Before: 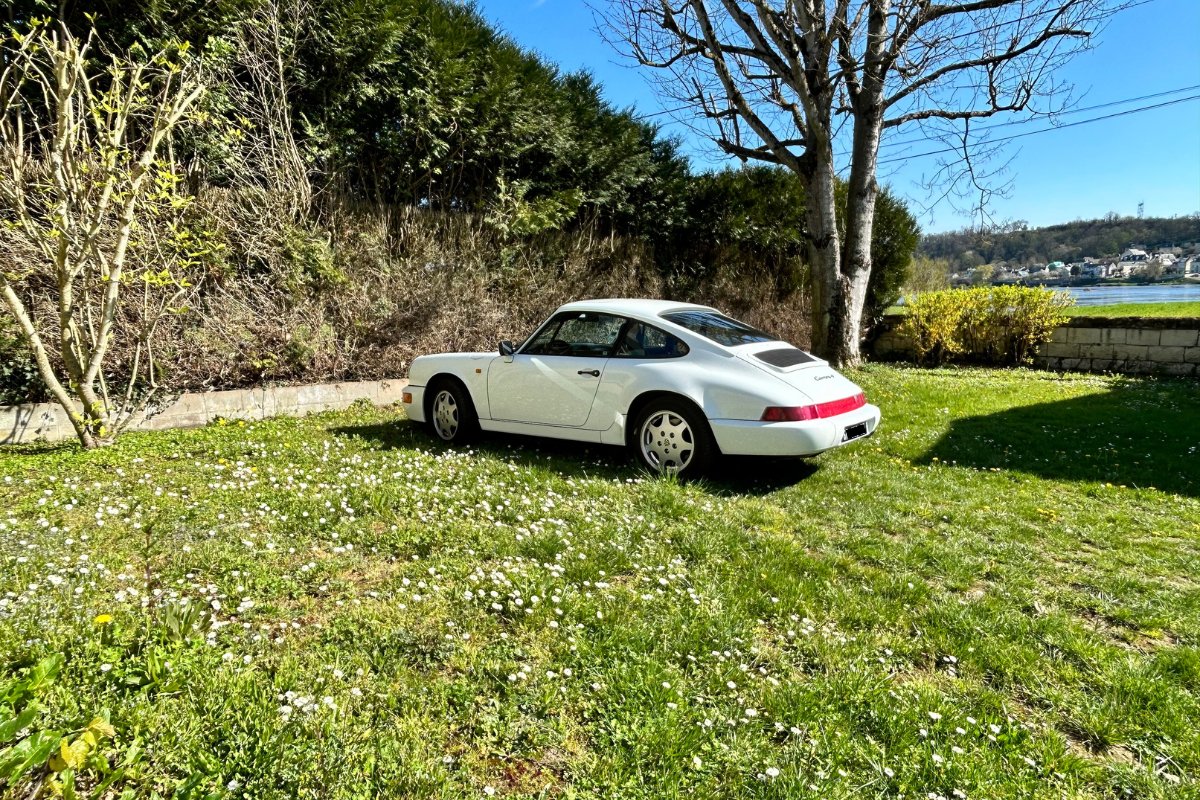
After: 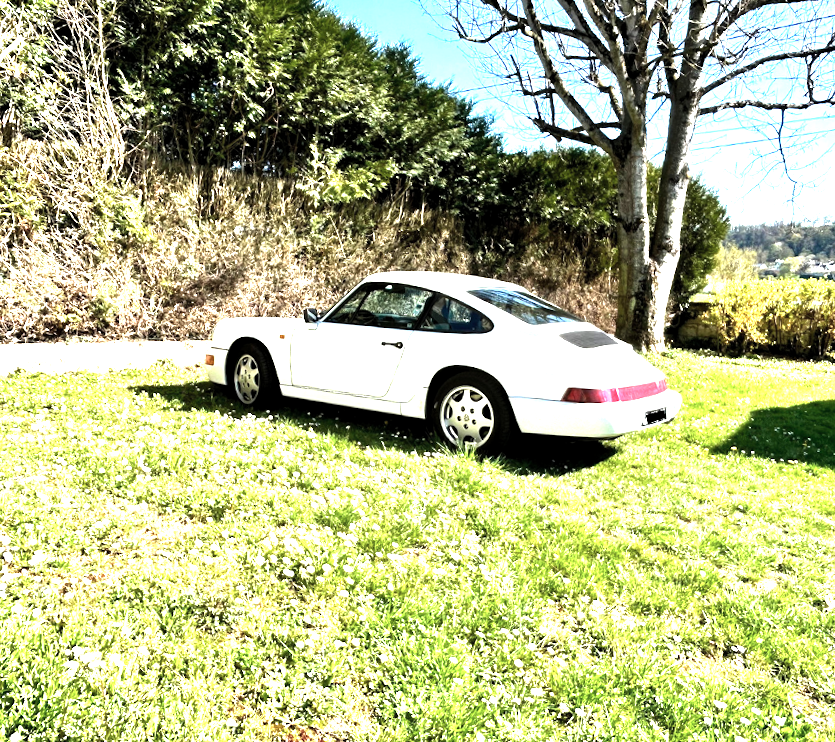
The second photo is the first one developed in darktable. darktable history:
crop and rotate: angle -2.98°, left 14.021%, top 0.032%, right 11.028%, bottom 0.032%
color balance rgb: perceptual saturation grading › global saturation -26.68%, global vibrance 33.435%
exposure: black level correction 0, exposure 0.692 EV, compensate exposure bias true, compensate highlight preservation false
levels: levels [0.012, 0.367, 0.697]
